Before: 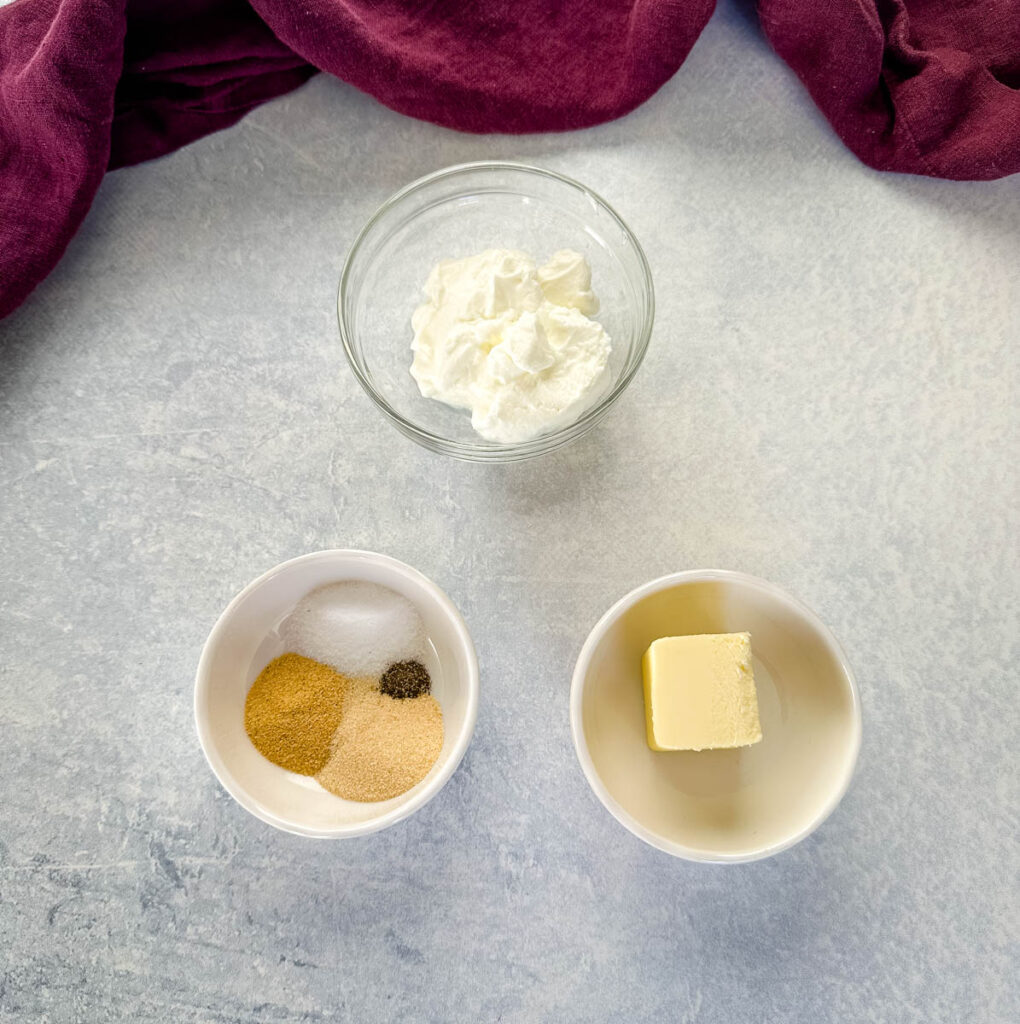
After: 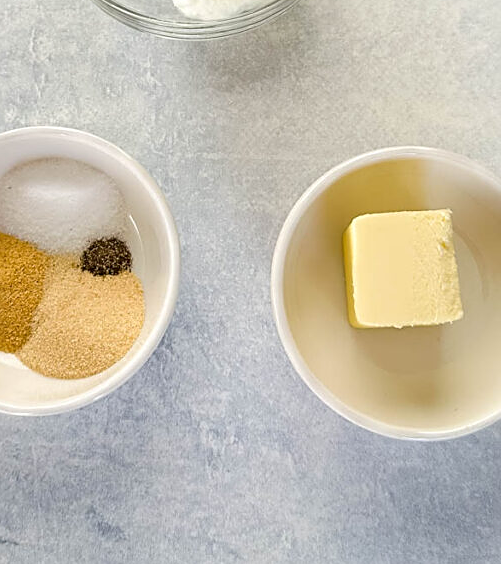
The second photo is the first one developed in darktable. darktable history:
sharpen: on, module defaults
crop: left 29.41%, top 41.355%, right 21.274%, bottom 3.507%
